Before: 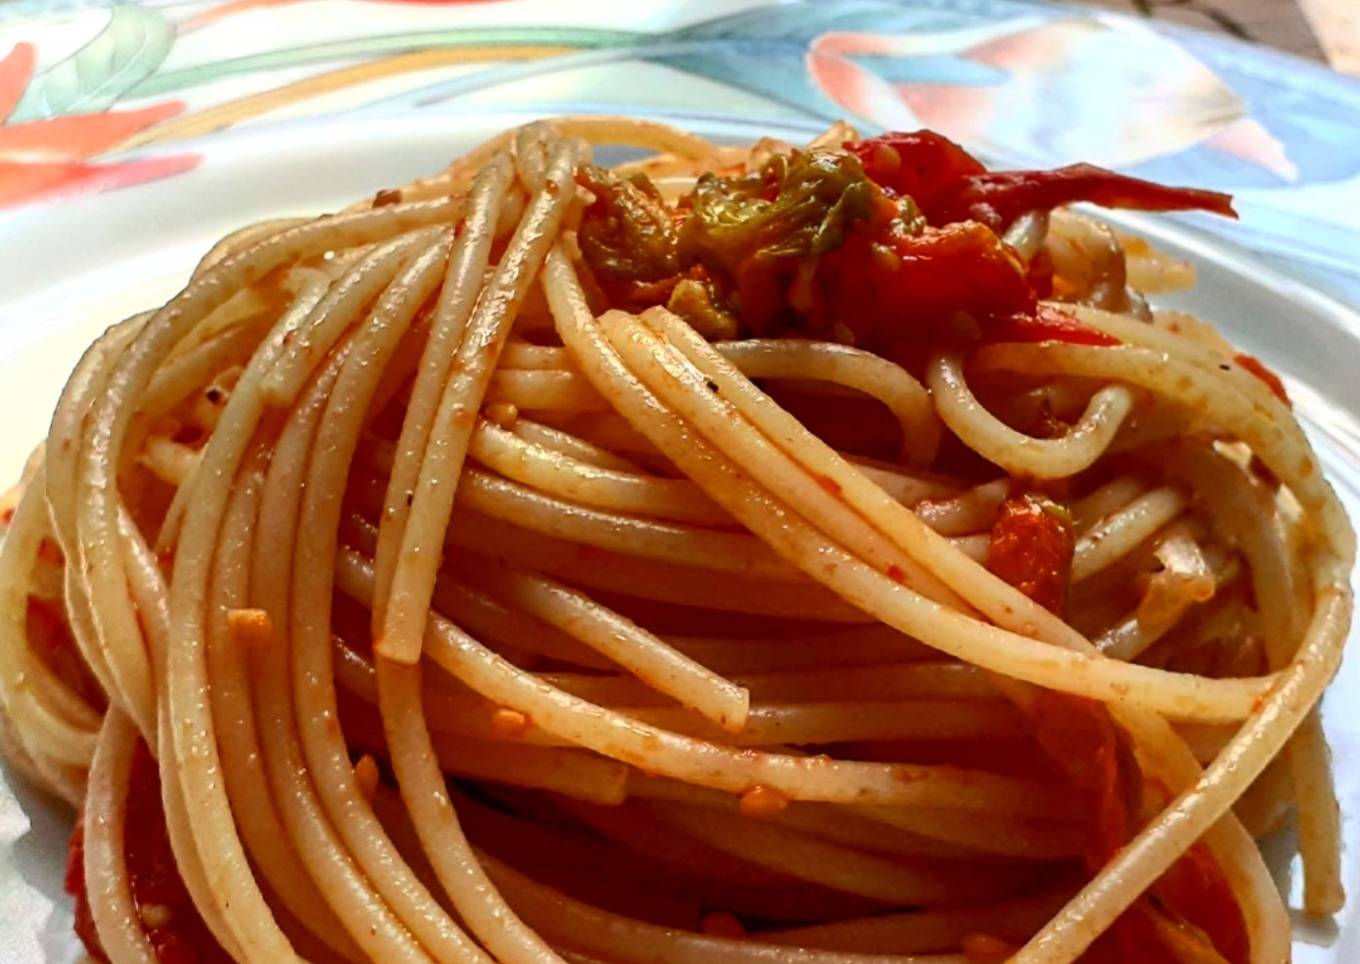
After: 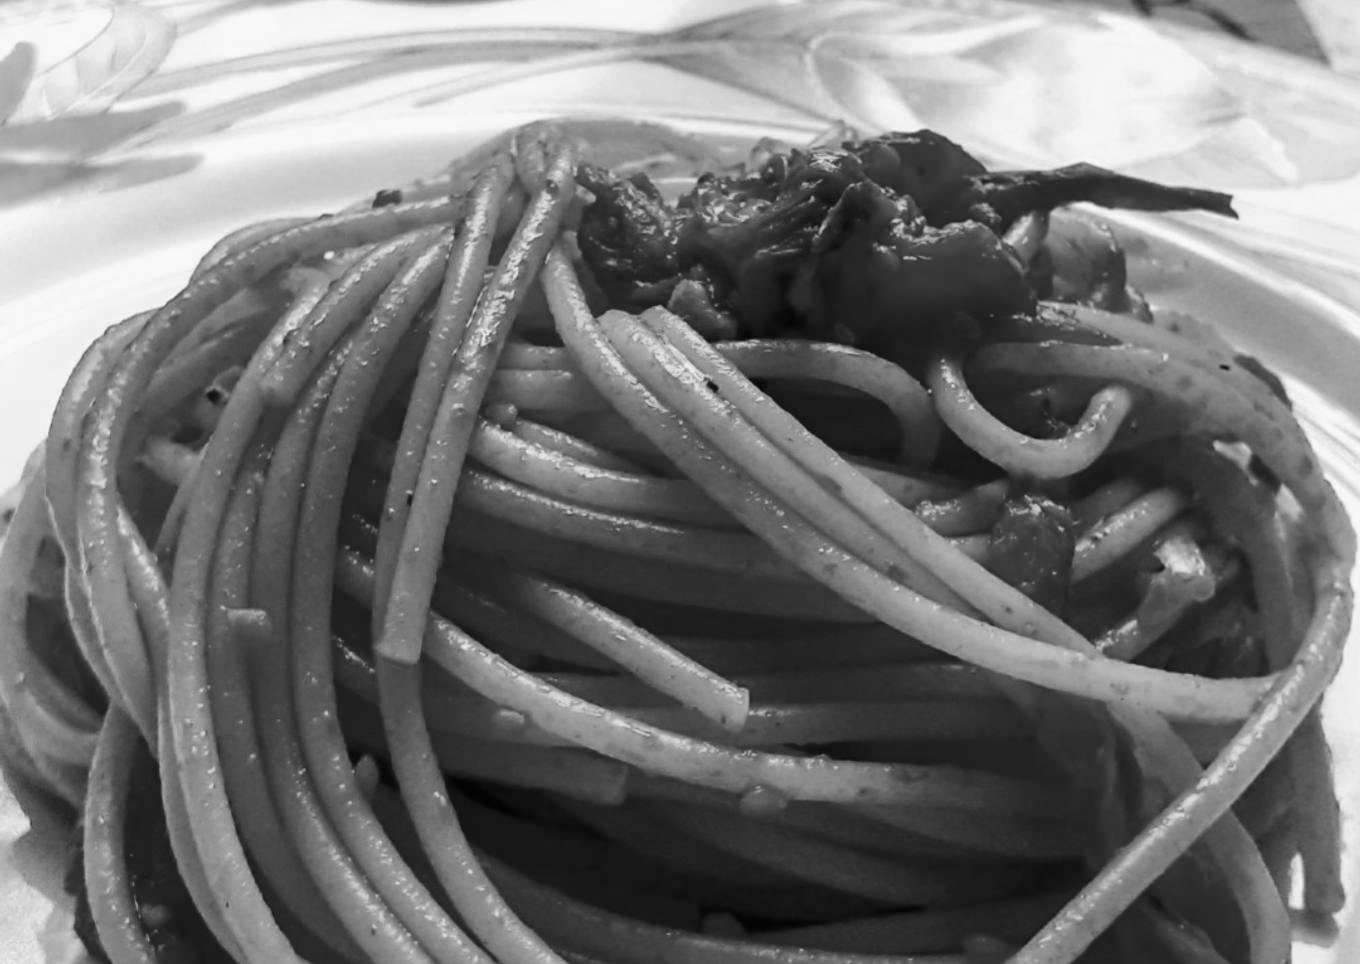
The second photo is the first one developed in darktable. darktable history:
color calibration: output gray [0.23, 0.37, 0.4, 0], gray › normalize channels true, illuminant custom, x 0.349, y 0.364, temperature 4954.22 K, gamut compression 0.025
